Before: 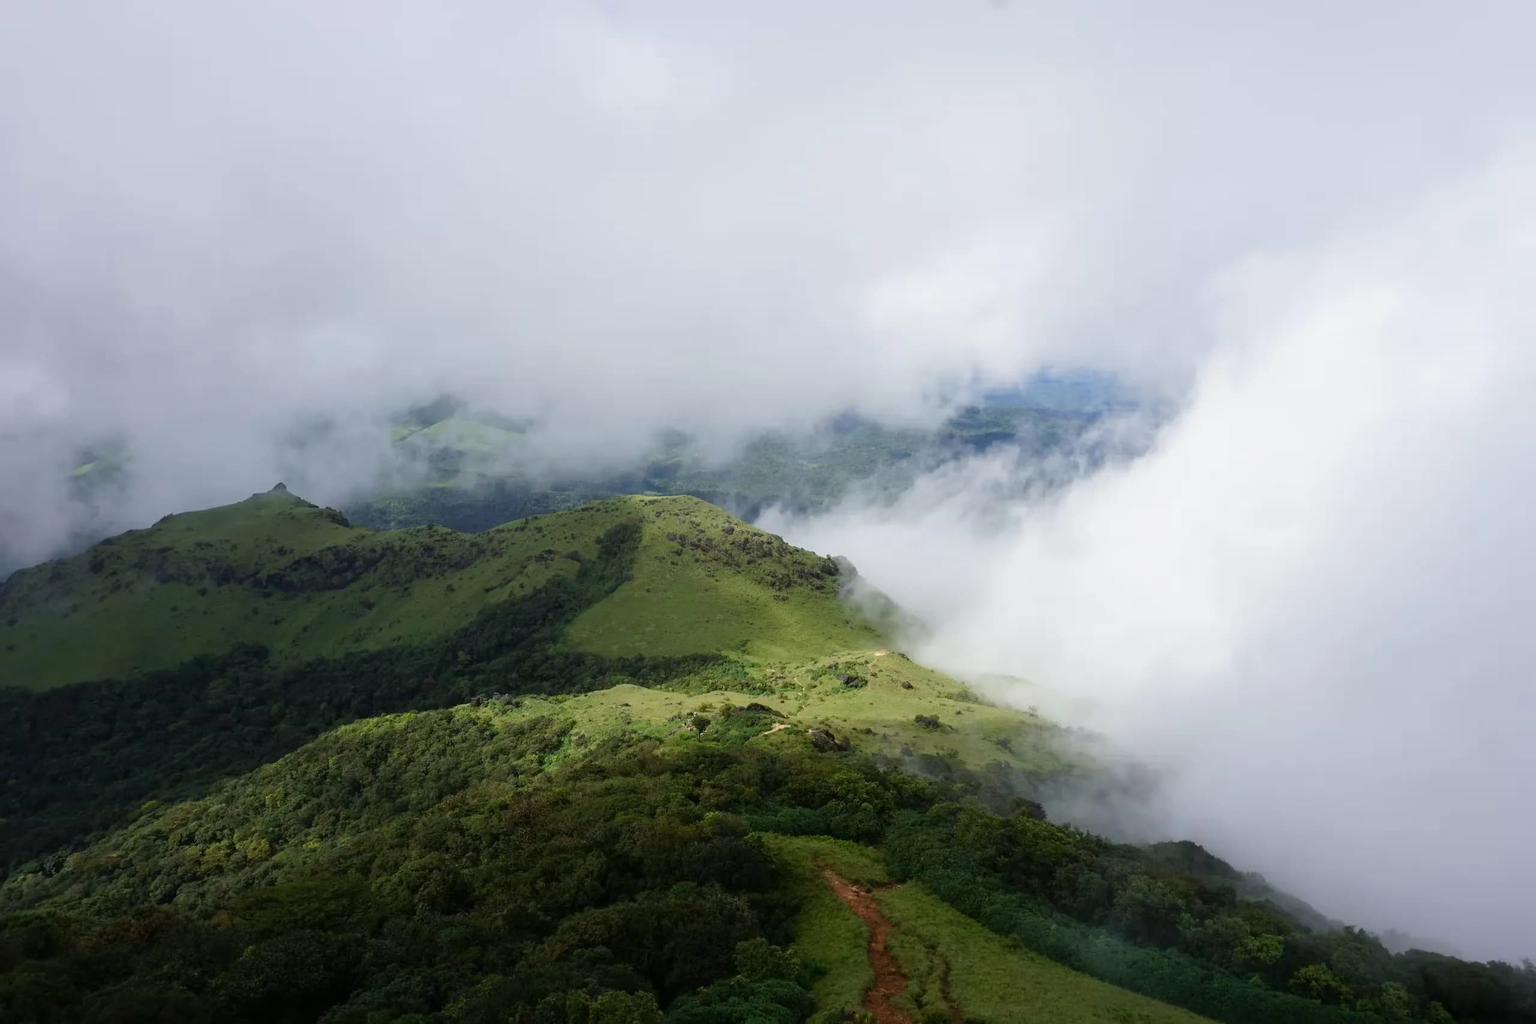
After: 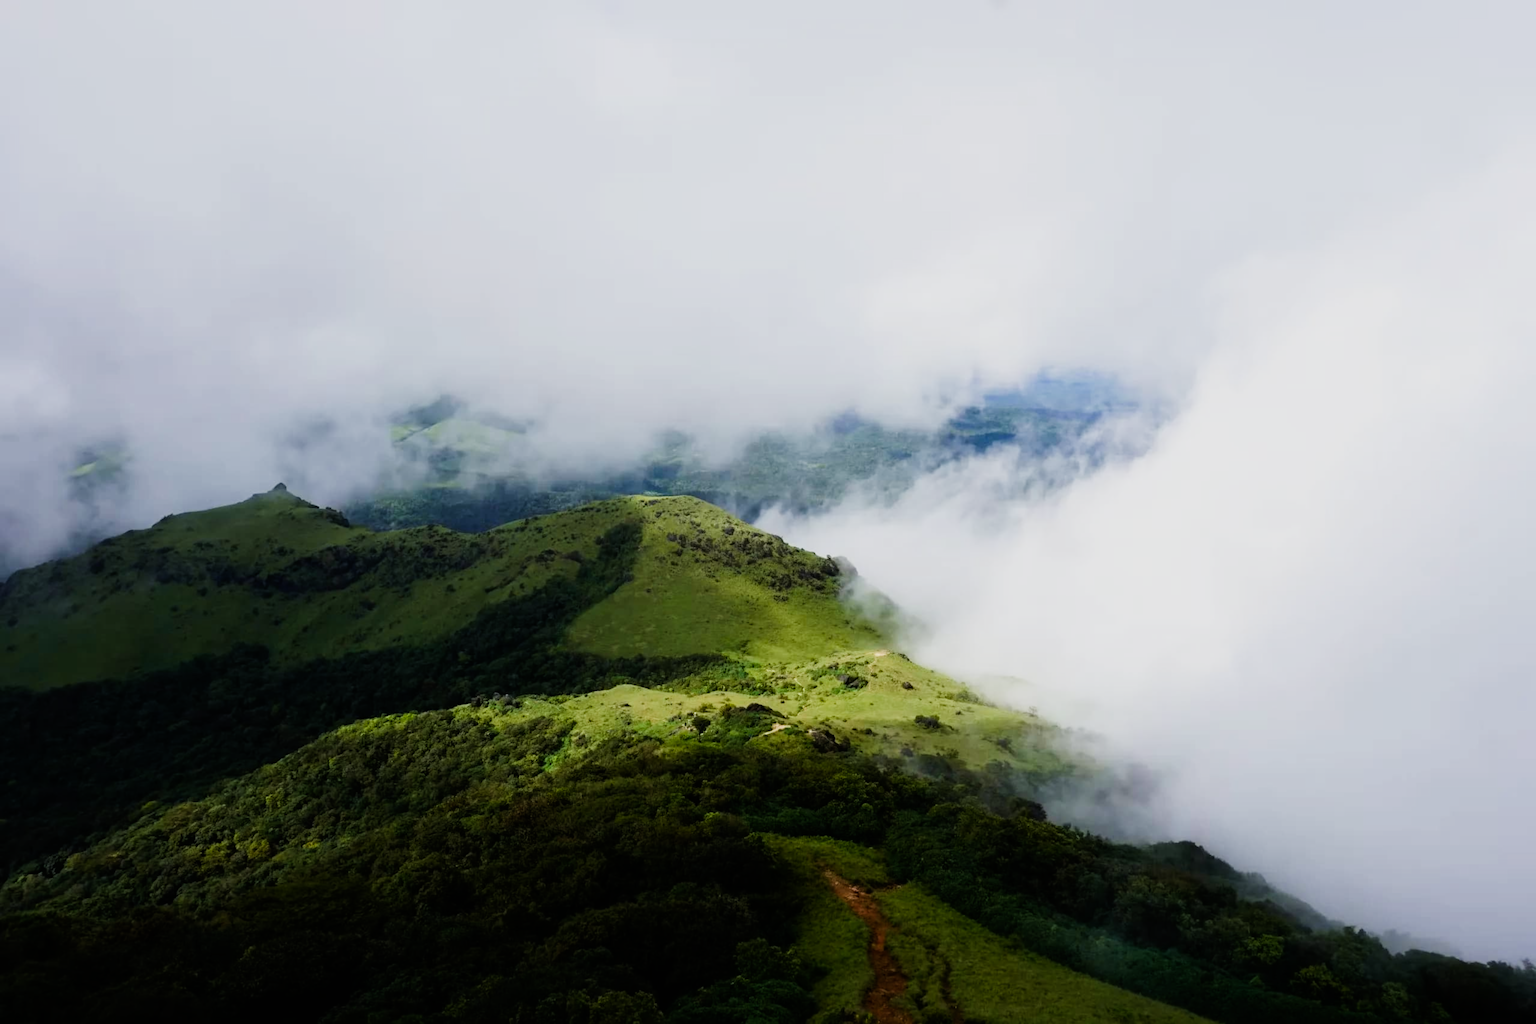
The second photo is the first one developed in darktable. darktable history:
lowpass: radius 0.5, unbound 0
sigmoid: contrast 1.8
